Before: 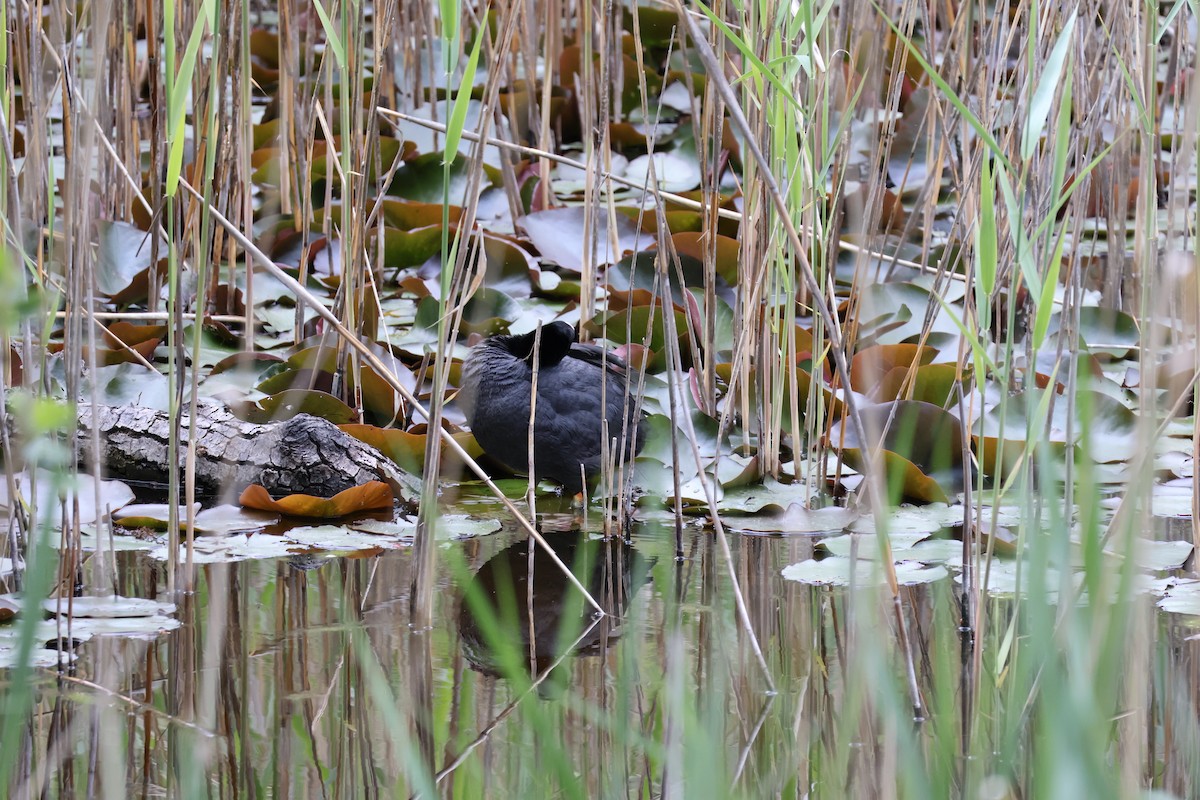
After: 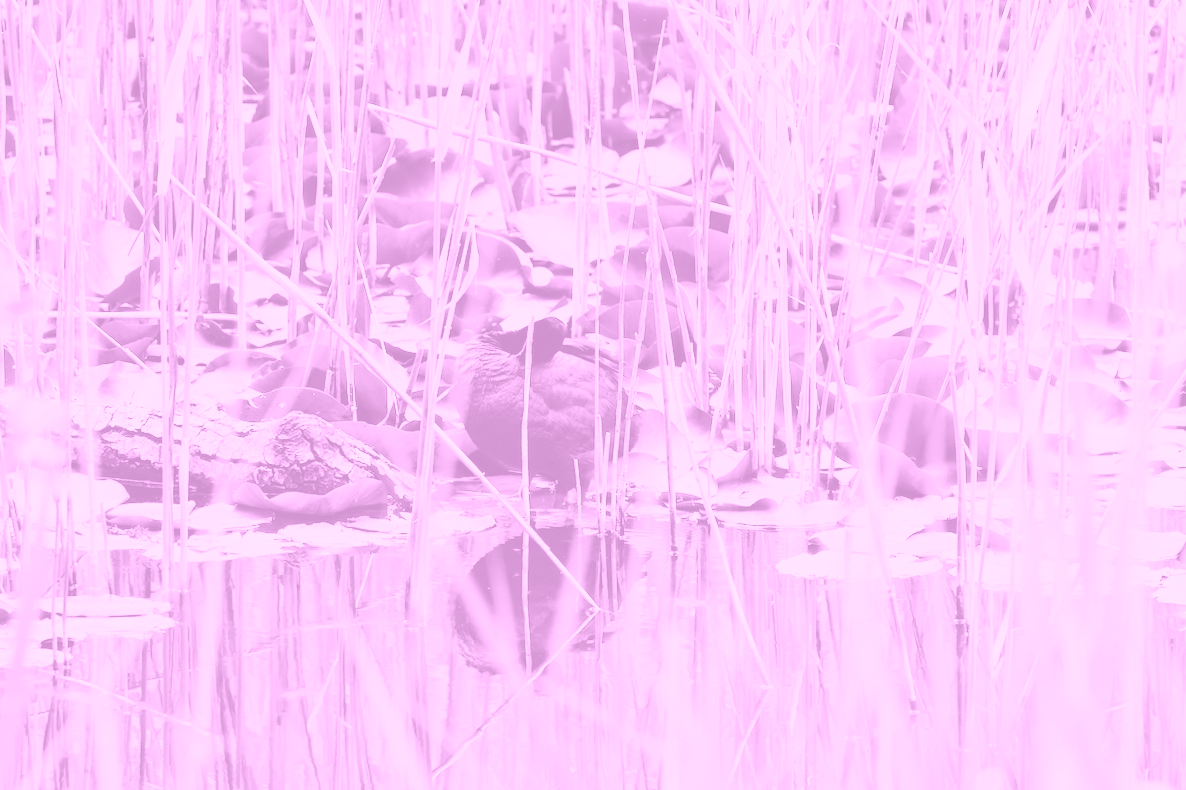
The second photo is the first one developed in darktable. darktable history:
colorize: hue 331.2°, saturation 75%, source mix 30.28%, lightness 70.52%, version 1
rotate and perspective: rotation -0.45°, automatic cropping original format, crop left 0.008, crop right 0.992, crop top 0.012, crop bottom 0.988
base curve: curves: ch0 [(0, 0) (0.028, 0.03) (0.121, 0.232) (0.46, 0.748) (0.859, 0.968) (1, 1)], preserve colors none
